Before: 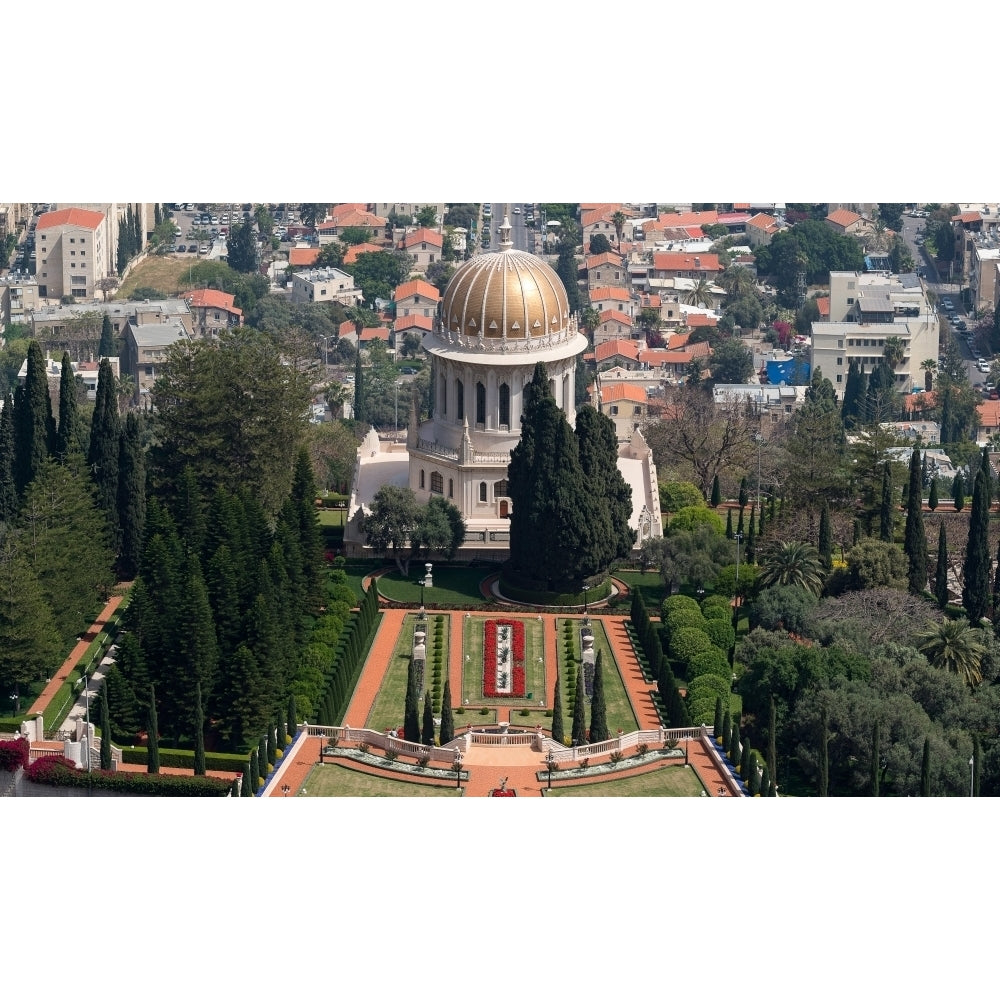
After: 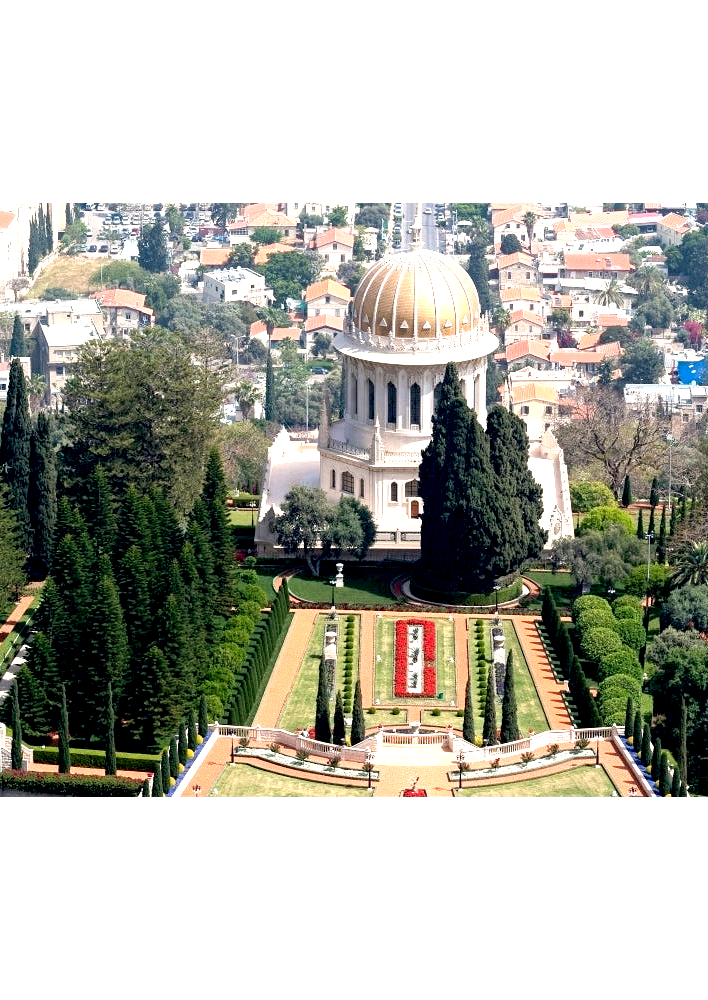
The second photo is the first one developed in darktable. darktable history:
exposure: black level correction 0.009, exposure 1.415 EV, compensate exposure bias true, compensate highlight preservation false
crop and rotate: left 8.993%, right 20.205%
